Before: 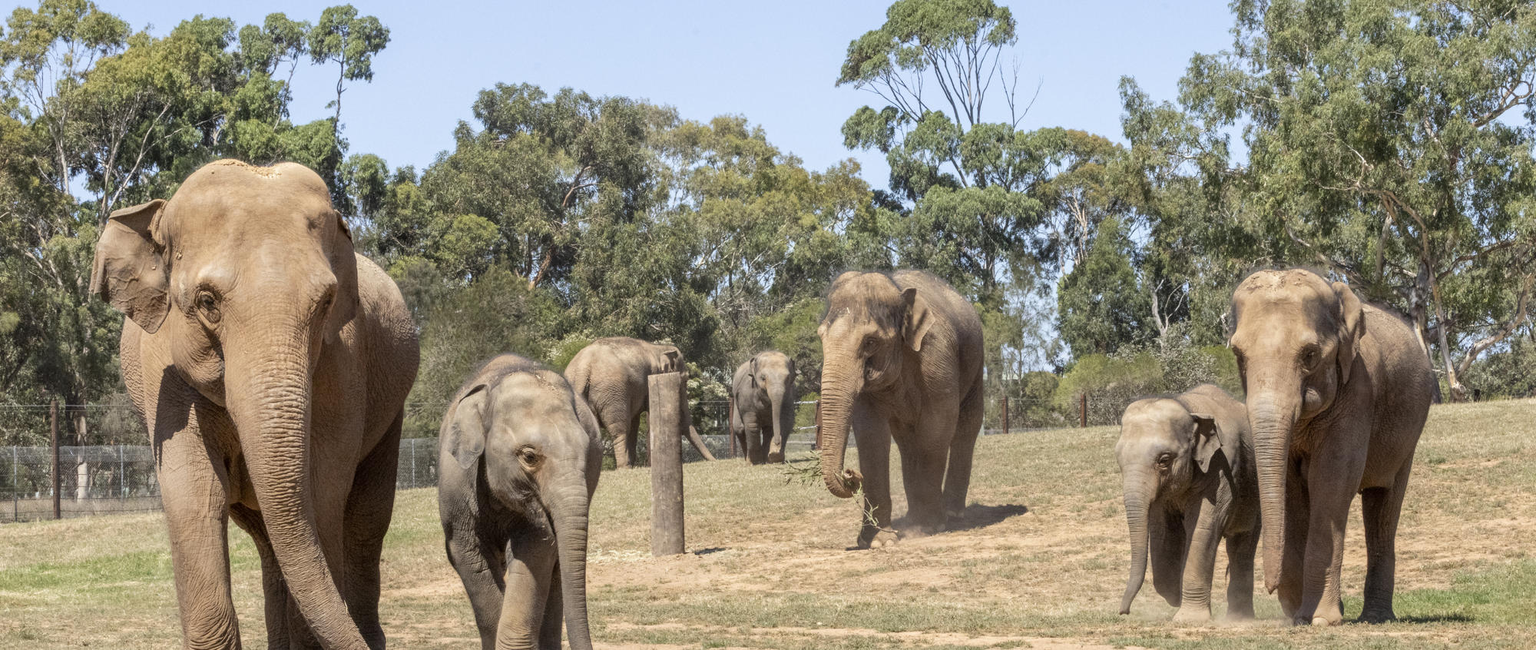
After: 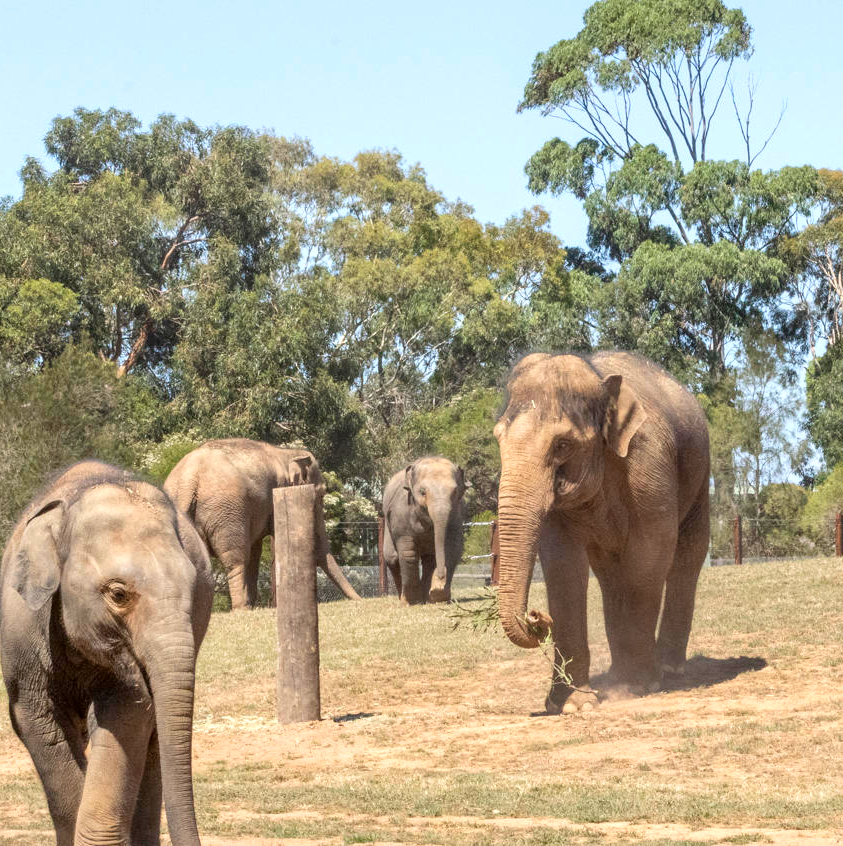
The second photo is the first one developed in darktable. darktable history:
crop: left 28.583%, right 29.231%
contrast brightness saturation: contrast 0.04, saturation 0.16
exposure: exposure 0.3 EV, compensate highlight preservation false
